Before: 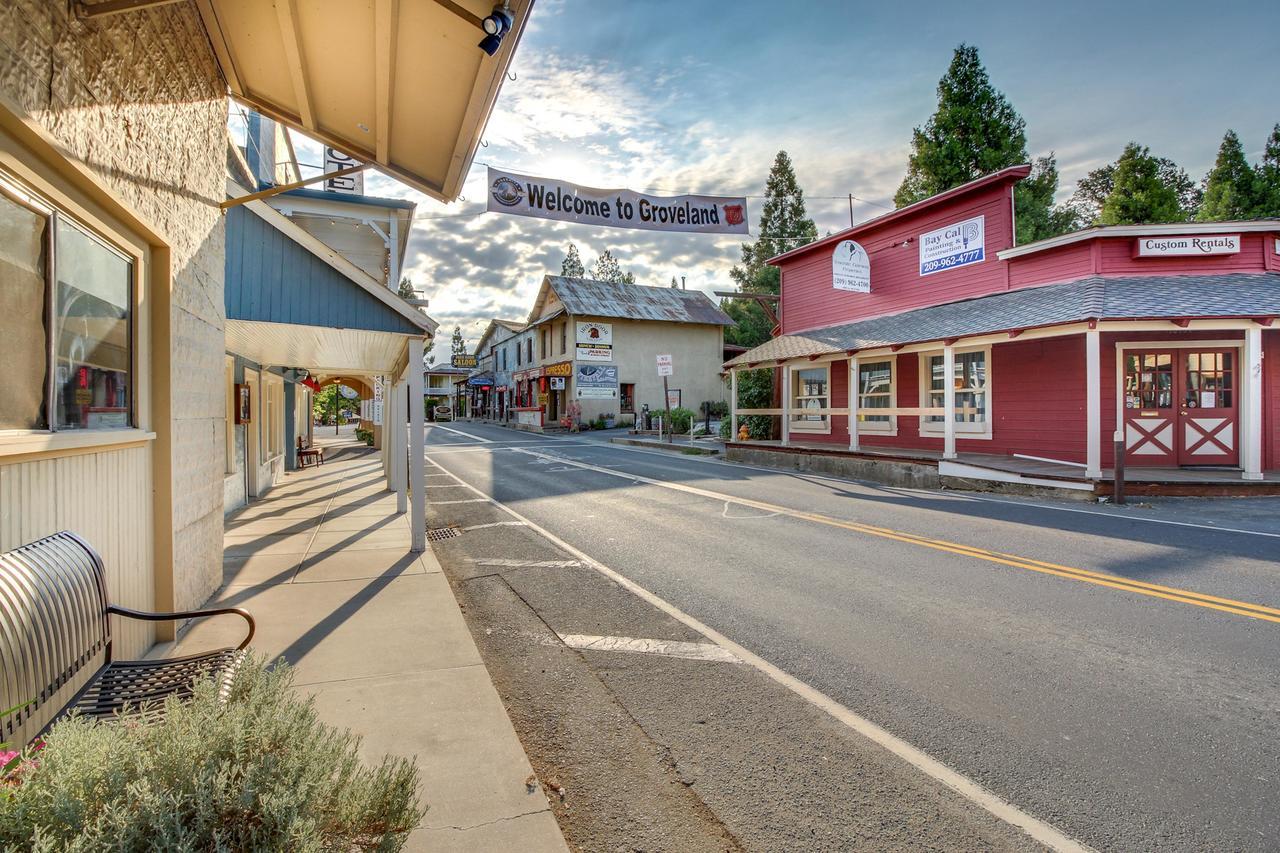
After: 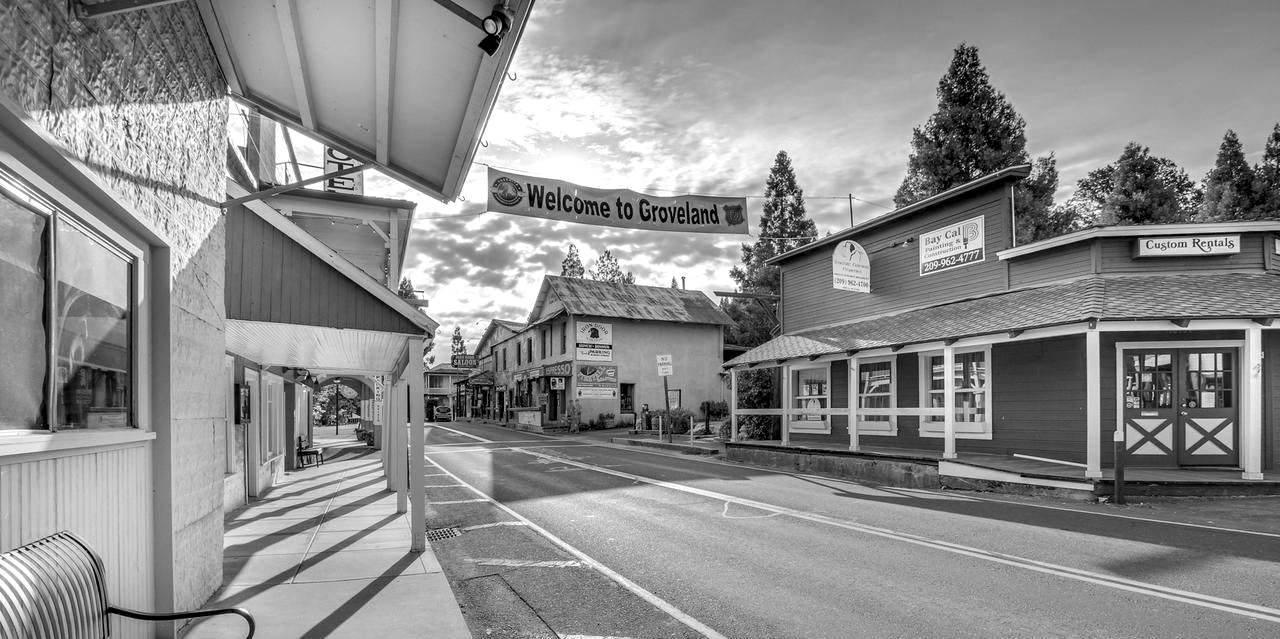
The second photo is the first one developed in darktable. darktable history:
monochrome: on, module defaults
contrast equalizer: octaves 7, y [[0.6 ×6], [0.55 ×6], [0 ×6], [0 ×6], [0 ×6]], mix 0.3
crop: bottom 24.988%
color zones: curves: ch0 [(0, 0.5) (0.143, 0.5) (0.286, 0.5) (0.429, 0.5) (0.571, 0.5) (0.714, 0.476) (0.857, 0.5) (1, 0.5)]; ch2 [(0, 0.5) (0.143, 0.5) (0.286, 0.5) (0.429, 0.5) (0.571, 0.5) (0.714, 0.487) (0.857, 0.5) (1, 0.5)]
